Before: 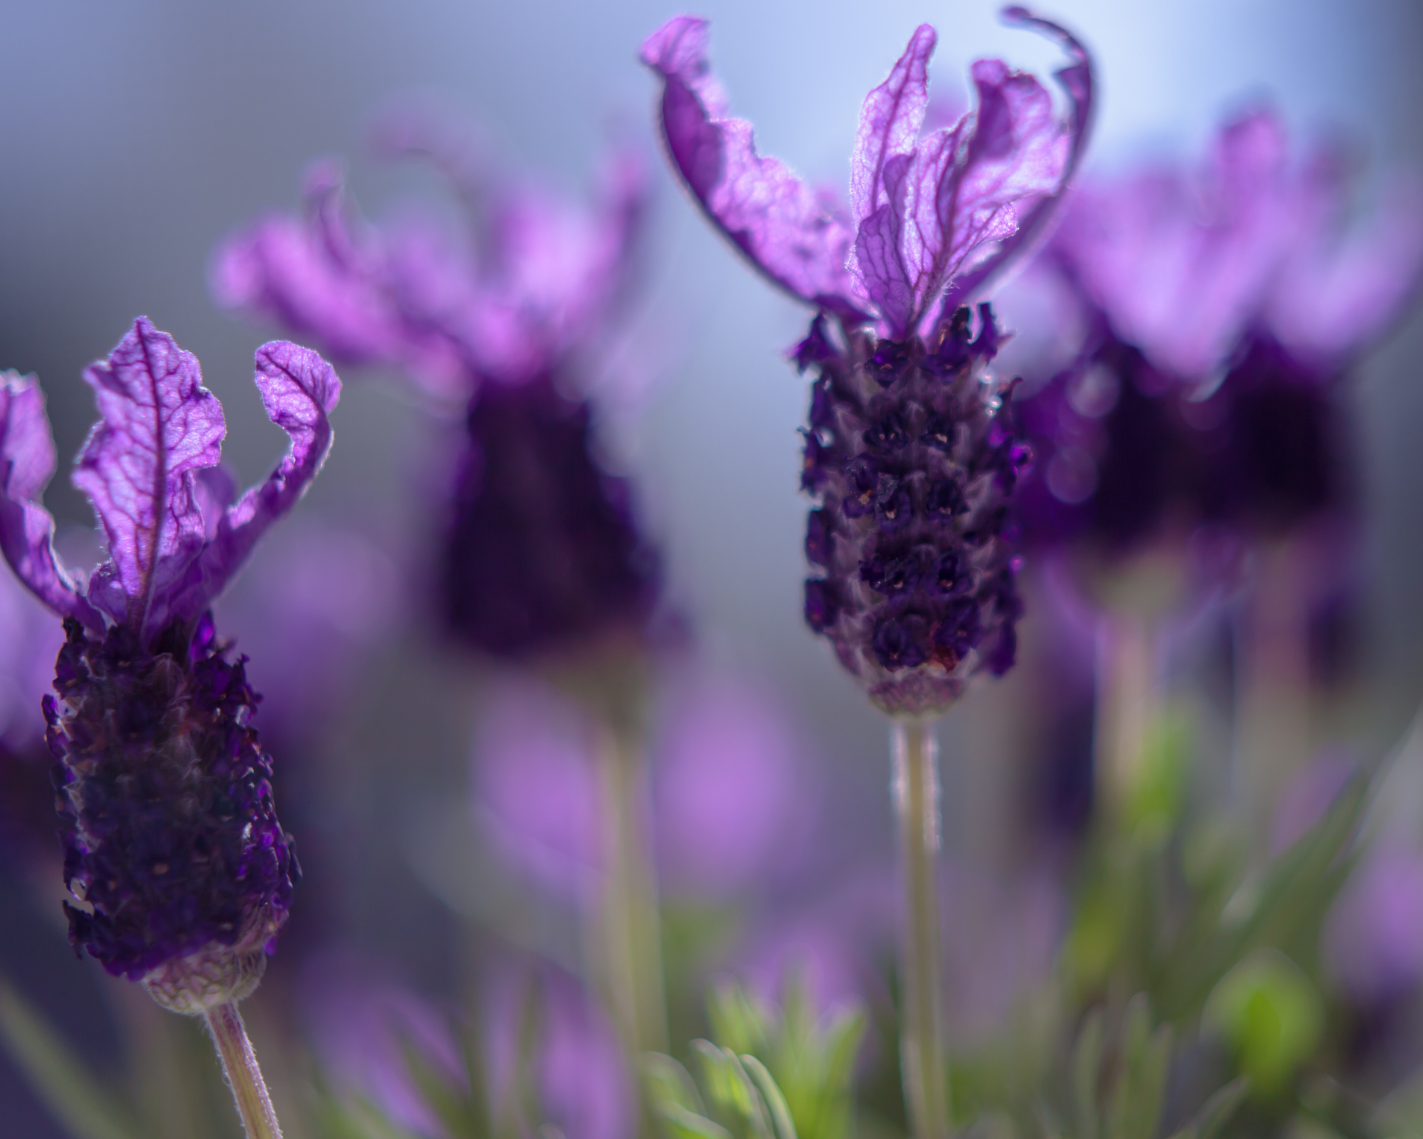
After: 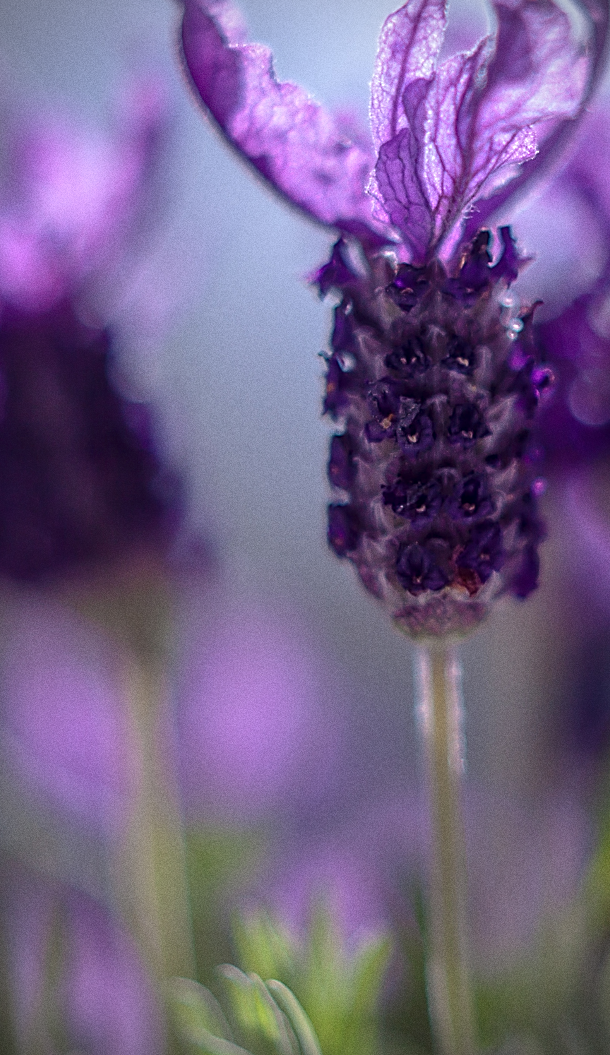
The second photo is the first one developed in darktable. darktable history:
crop: left 33.452%, top 6.025%, right 23.155%
sharpen: radius 1.685, amount 1.294
rotate and perspective: rotation -0.45°, automatic cropping original format, crop left 0.008, crop right 0.992, crop top 0.012, crop bottom 0.988
grain: on, module defaults
local contrast: highlights 100%, shadows 100%, detail 120%, midtone range 0.2
shadows and highlights: shadows 32, highlights -32, soften with gaussian
vignetting: dithering 8-bit output, unbound false
